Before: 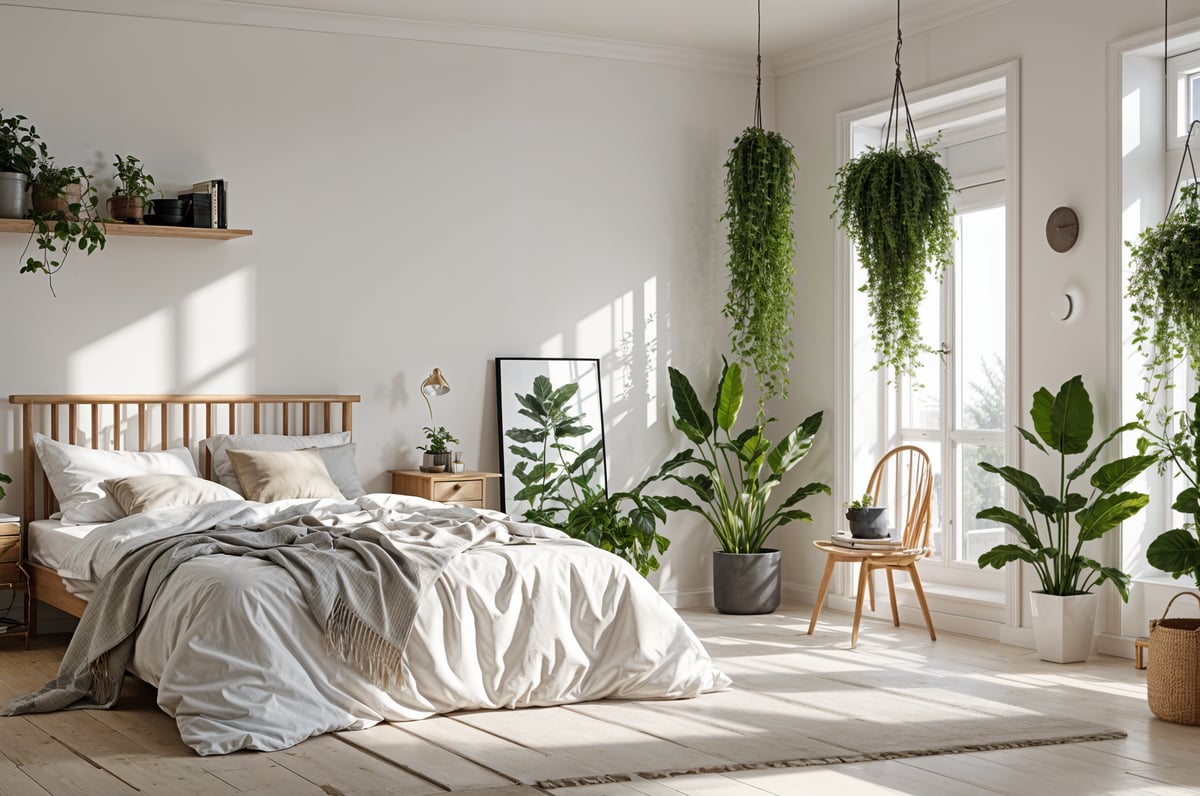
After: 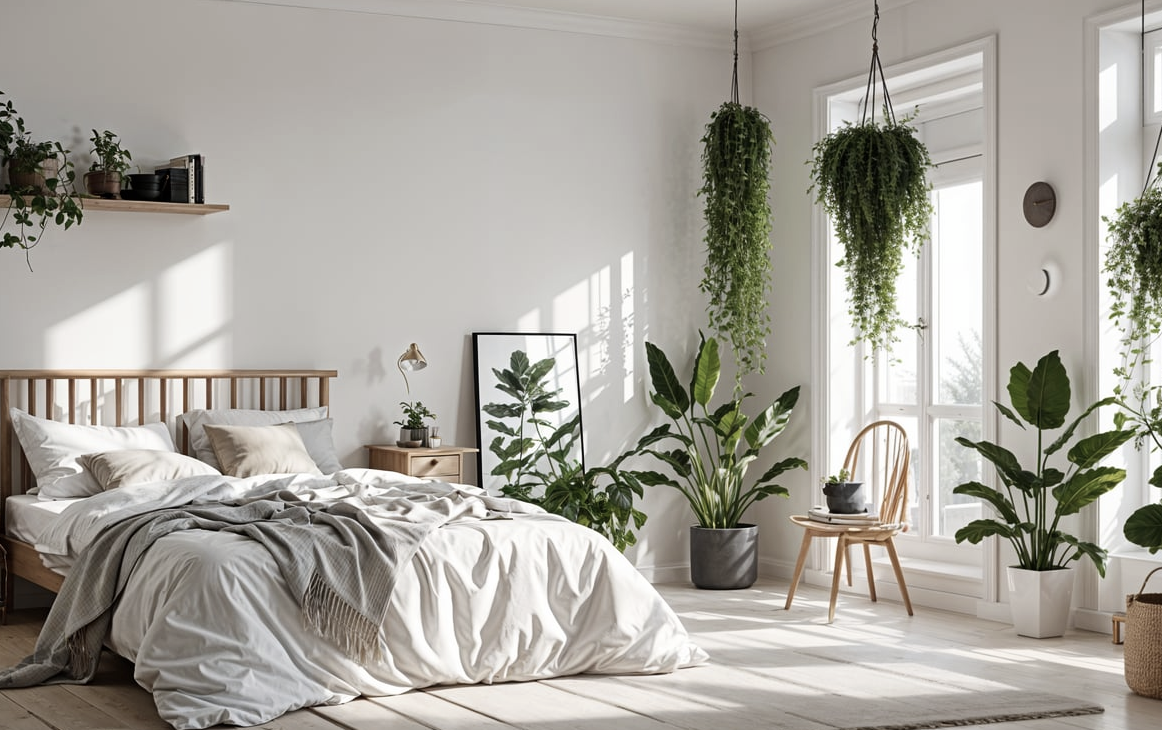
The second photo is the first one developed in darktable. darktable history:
crop: left 1.964%, top 3.251%, right 1.122%, bottom 4.933%
contrast brightness saturation: contrast 0.1, saturation -0.3
color zones: curves: ch0 [(0.068, 0.464) (0.25, 0.5) (0.48, 0.508) (0.75, 0.536) (0.886, 0.476) (0.967, 0.456)]; ch1 [(0.066, 0.456) (0.25, 0.5) (0.616, 0.508) (0.746, 0.56) (0.934, 0.444)]
